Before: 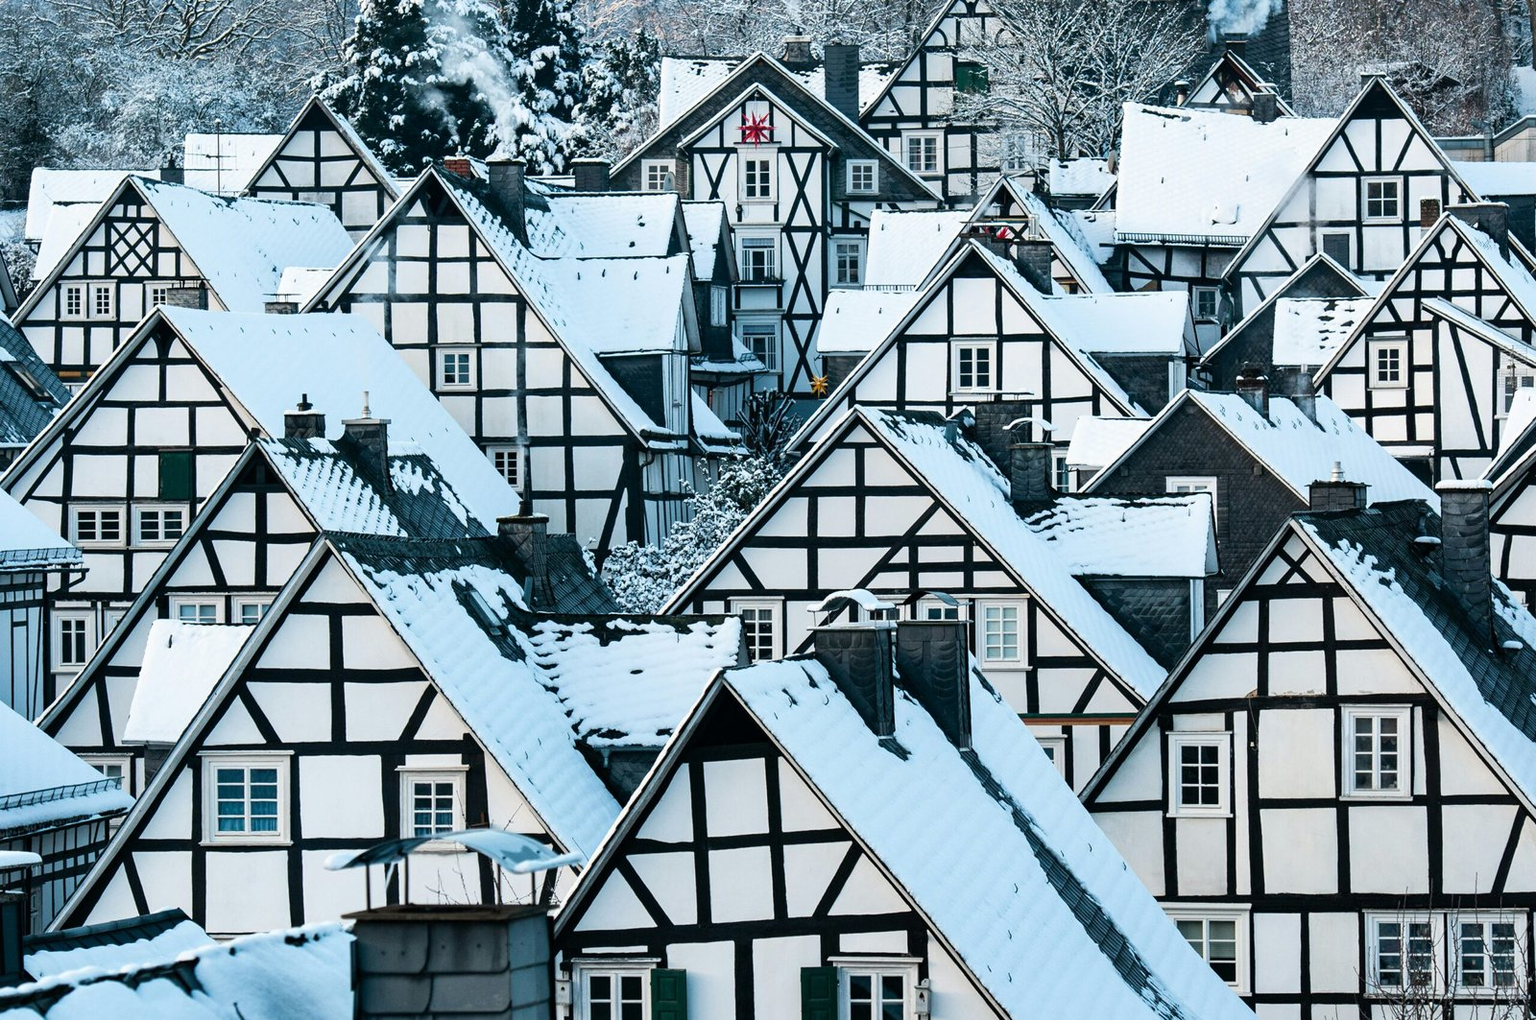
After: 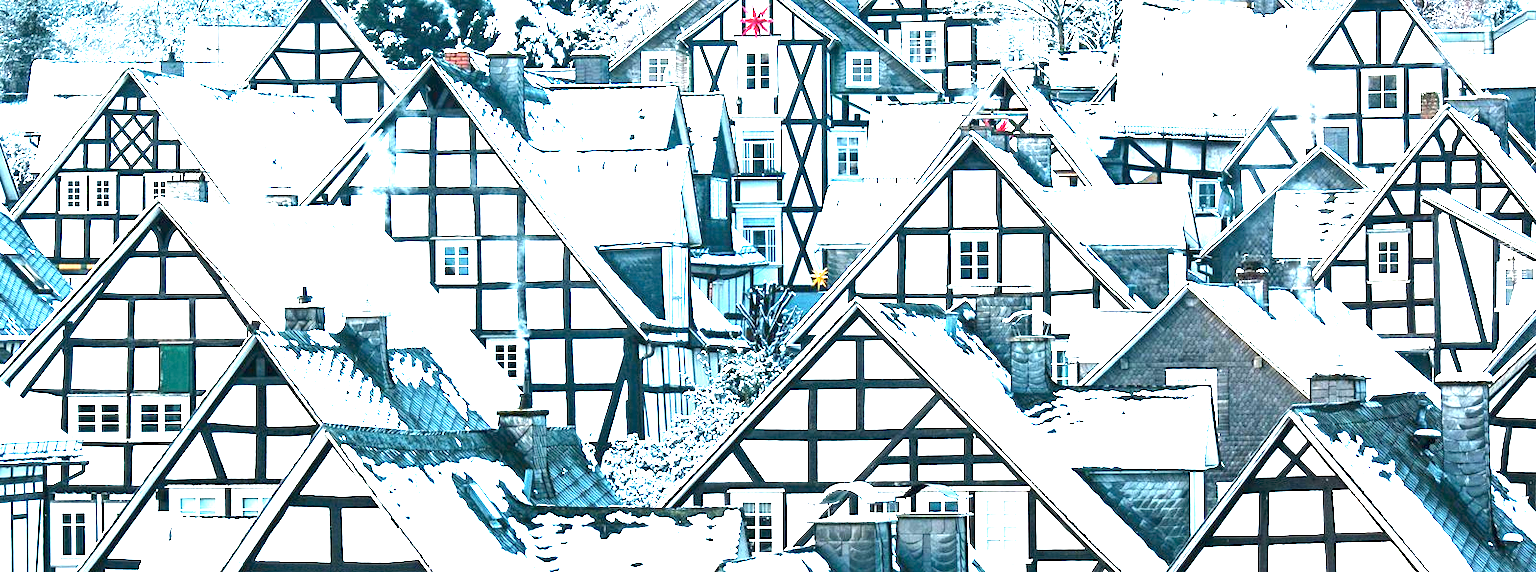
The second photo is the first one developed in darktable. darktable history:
exposure: exposure 3 EV, compensate highlight preservation false
crop and rotate: top 10.605%, bottom 33.274%
